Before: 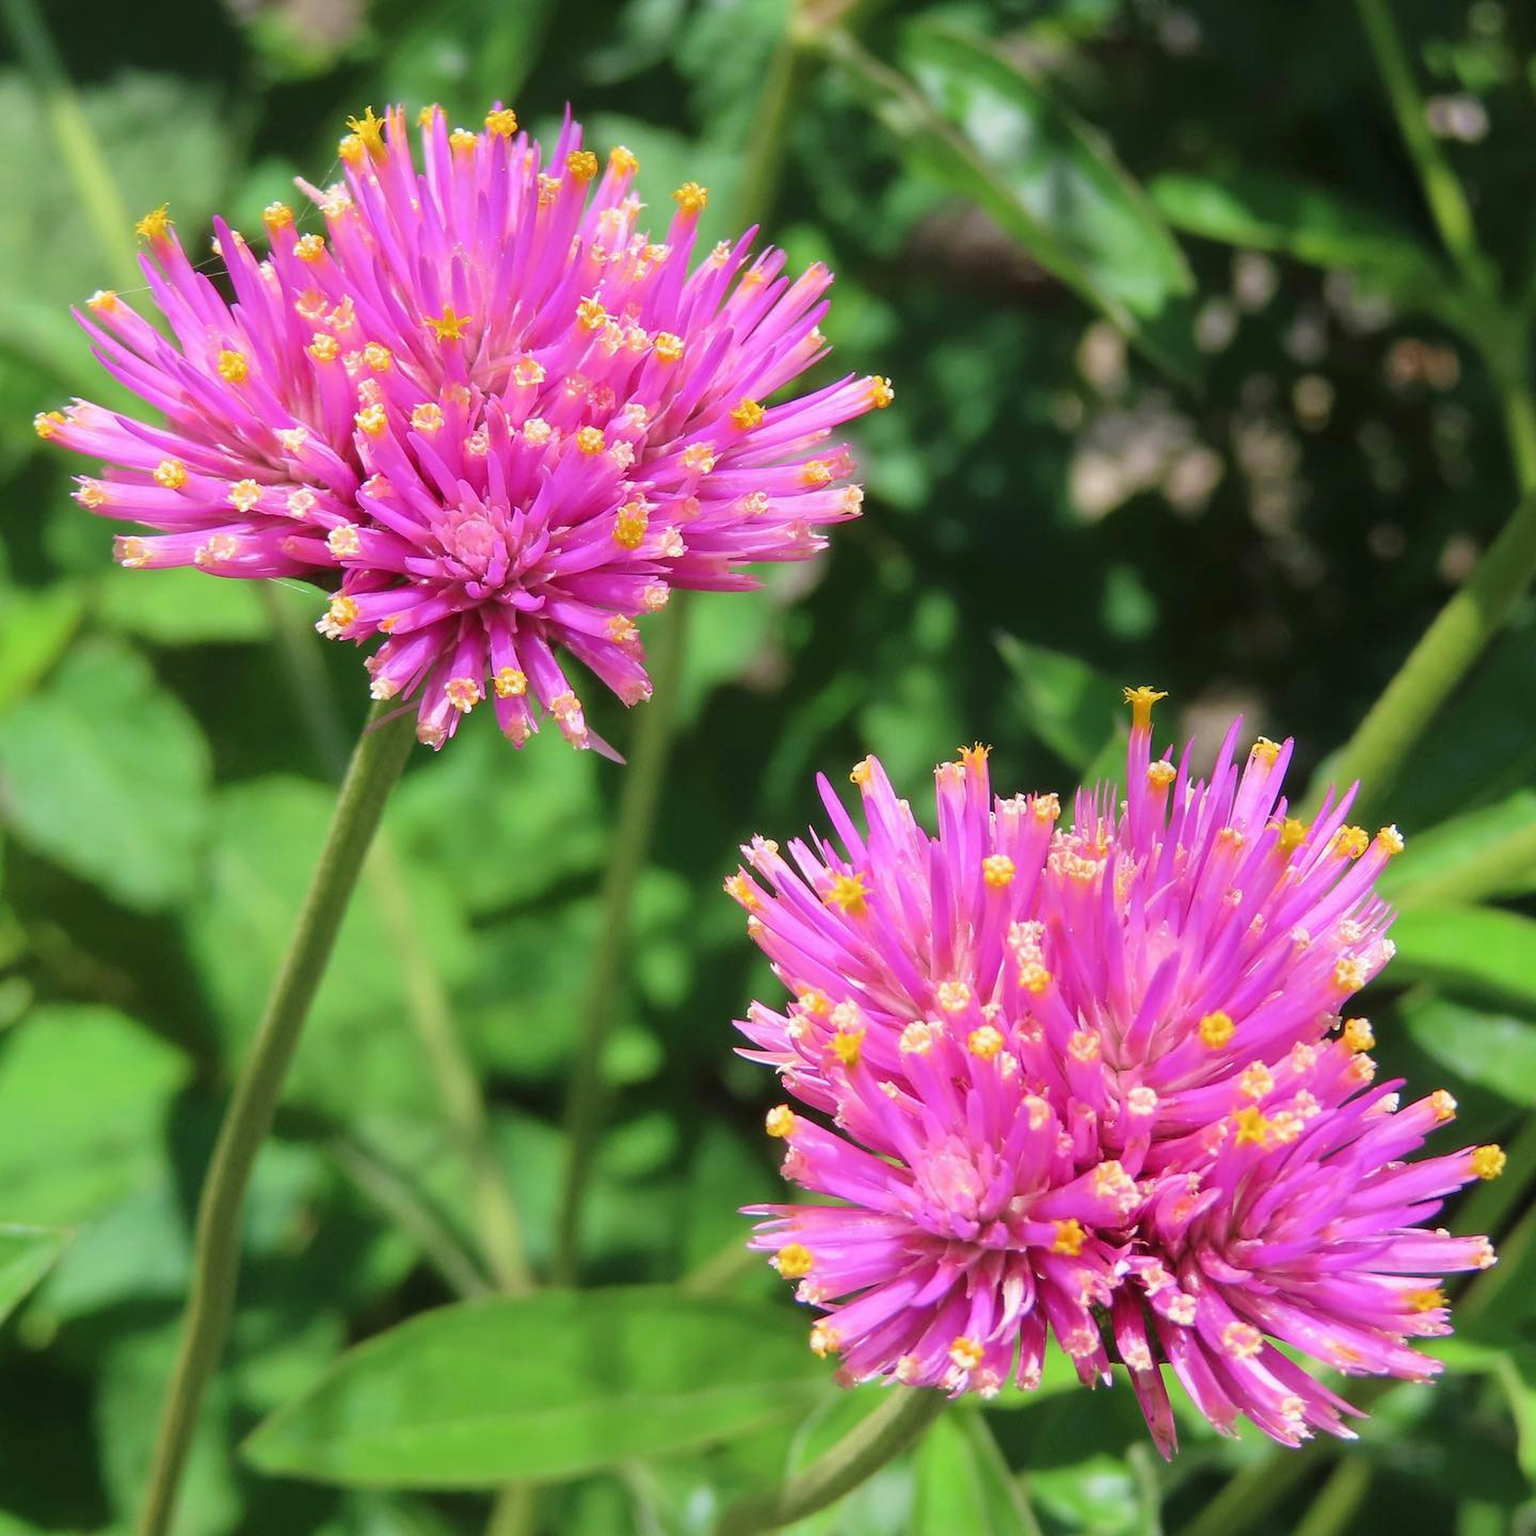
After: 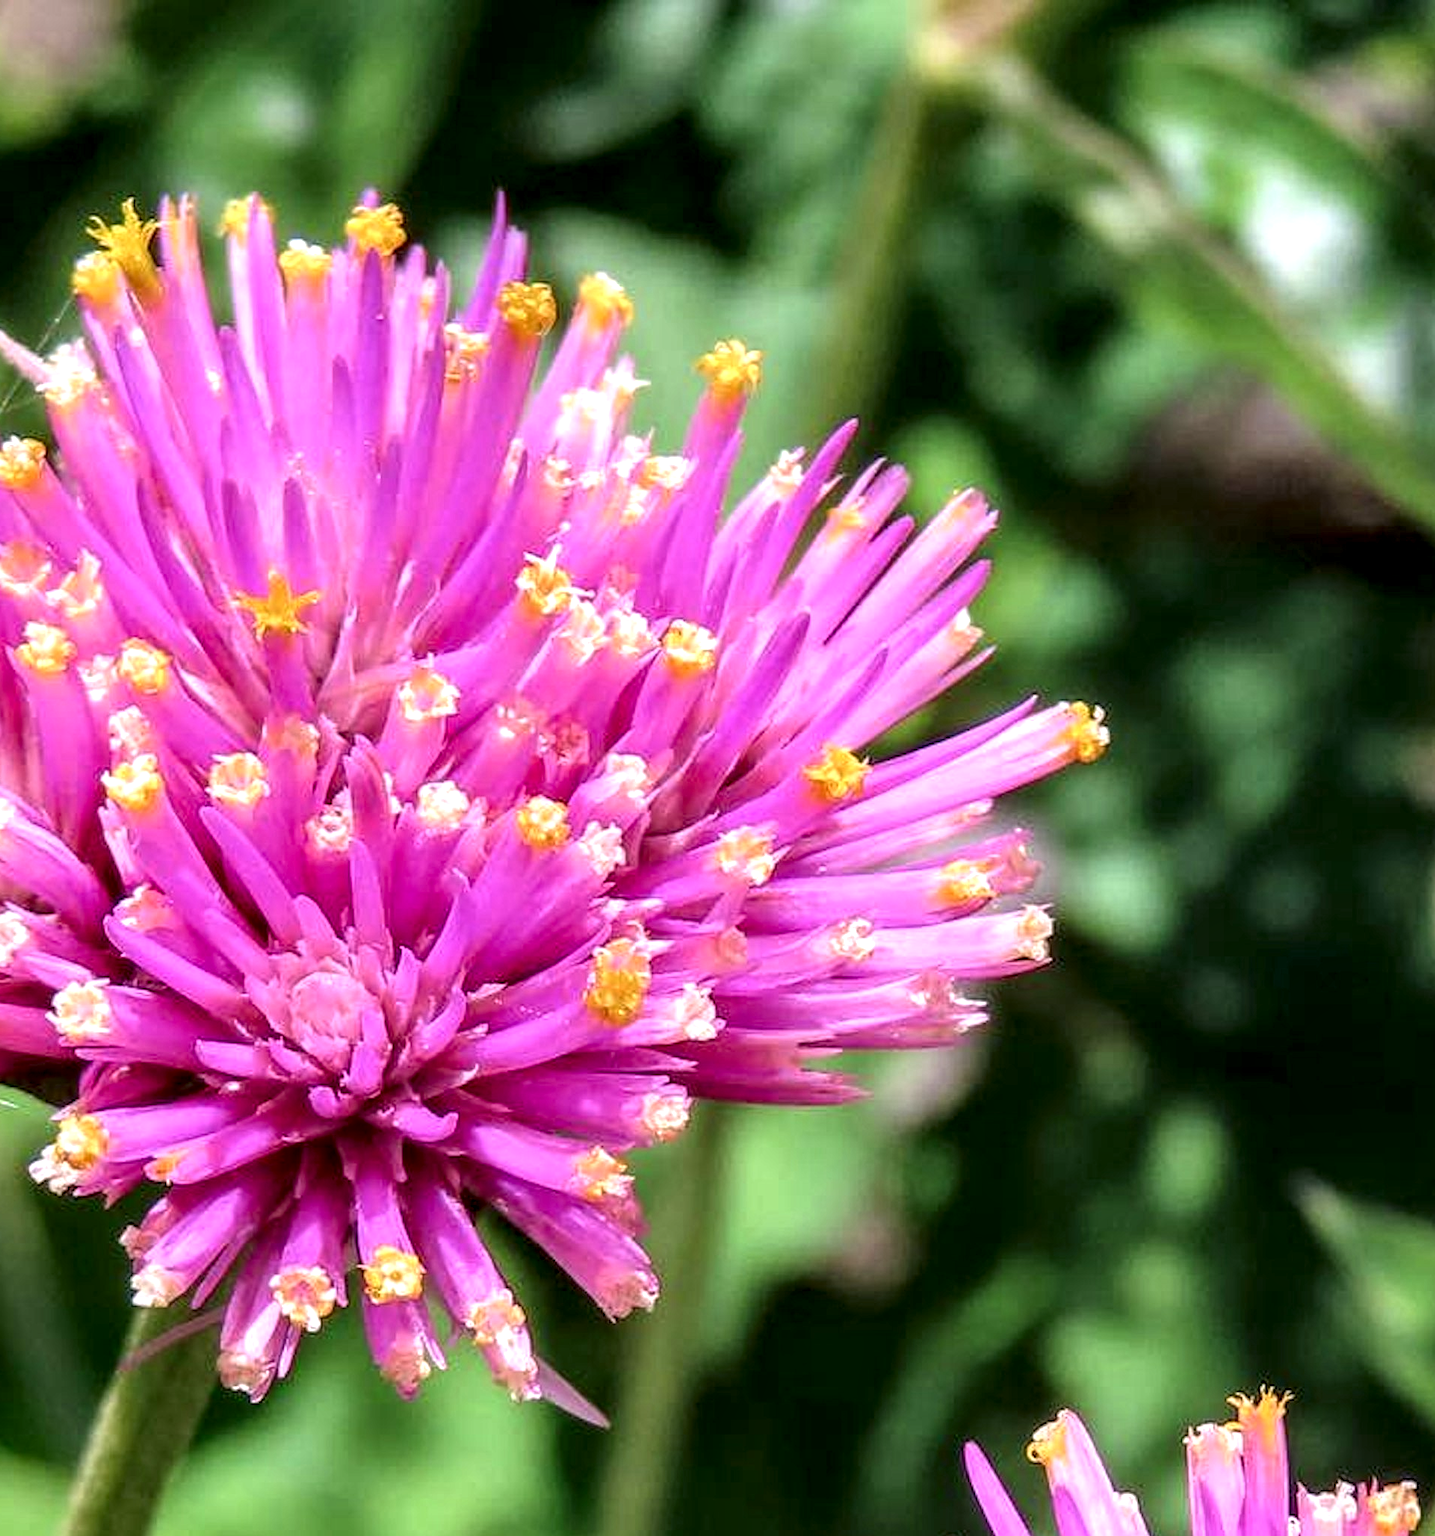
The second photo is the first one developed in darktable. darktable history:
white balance: red 1.05, blue 1.072
crop: left 19.556%, right 30.401%, bottom 46.458%
local contrast: highlights 19%, detail 186%
